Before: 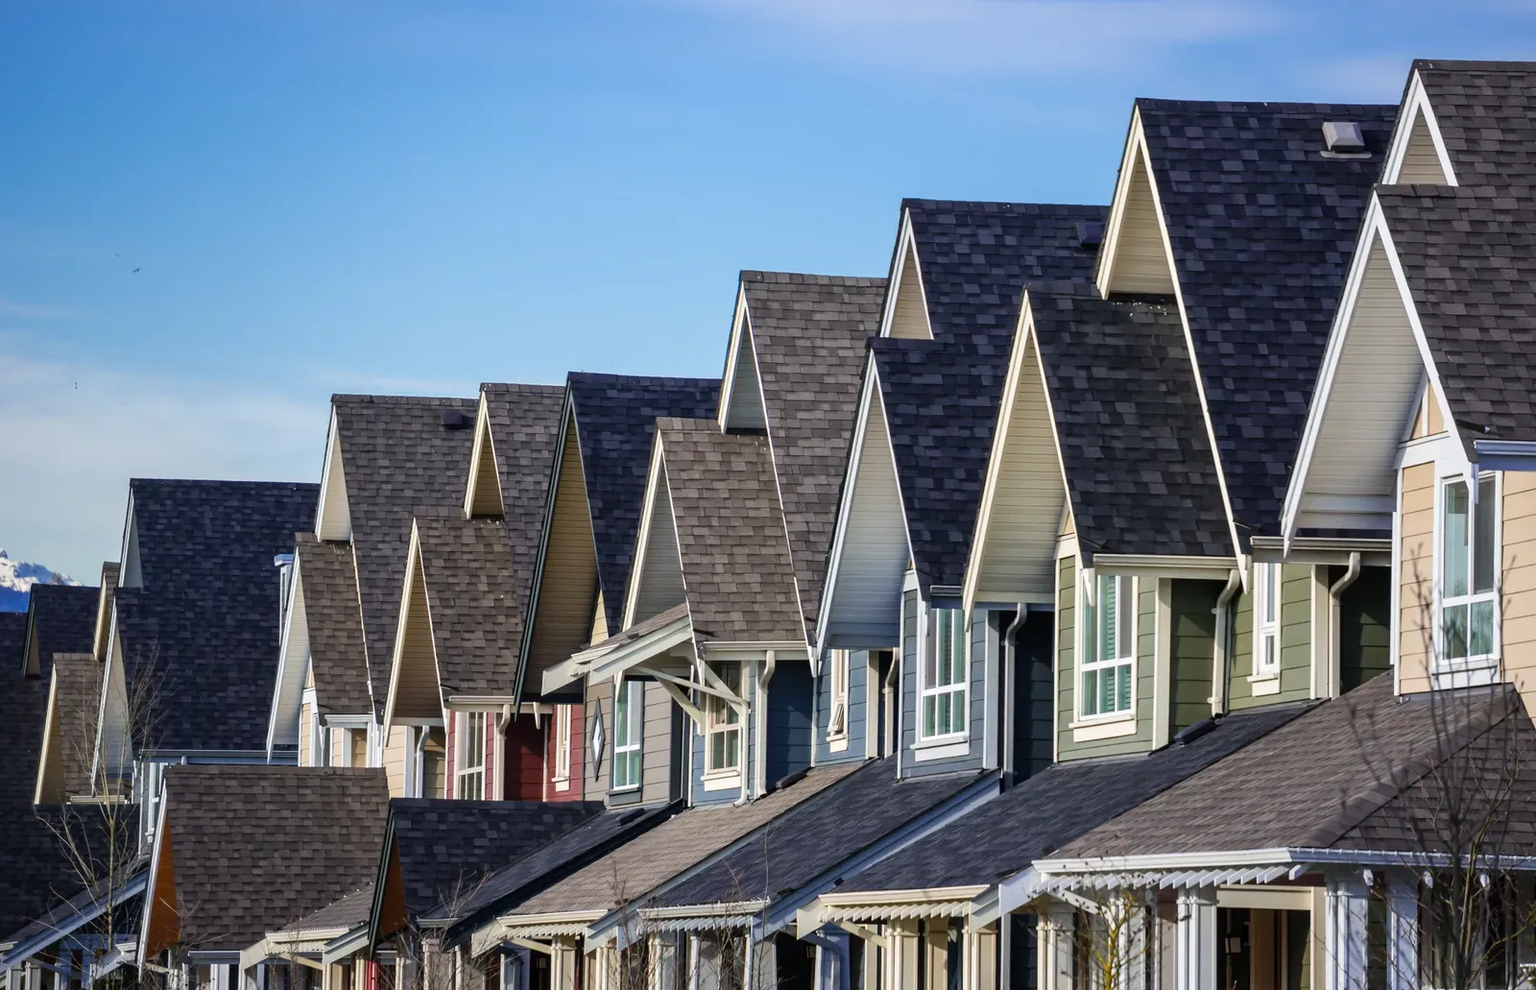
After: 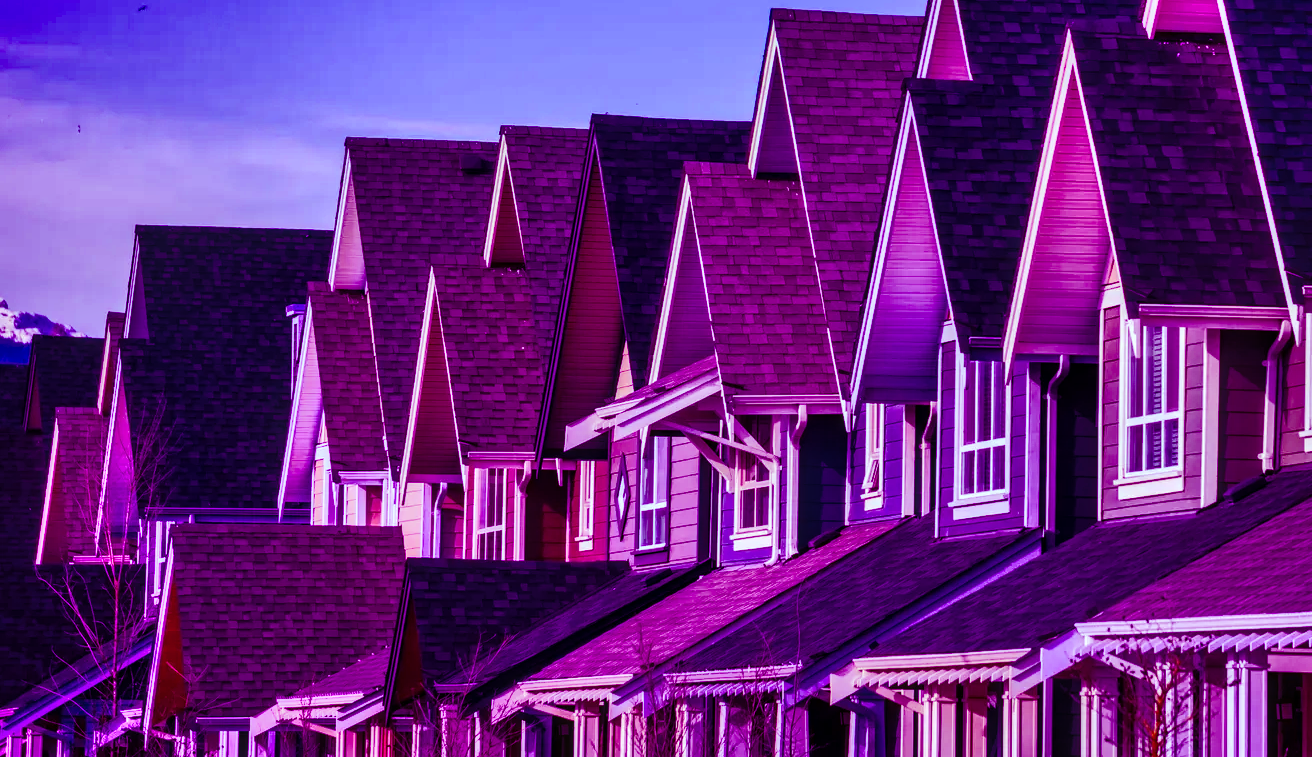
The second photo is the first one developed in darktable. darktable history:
color balance: mode lift, gamma, gain (sRGB), lift [1, 1, 0.101, 1]
tone equalizer: on, module defaults
crop: top 26.531%, right 17.959%
shadows and highlights: radius 100.41, shadows 50.55, highlights -64.36, highlights color adjustment 49.82%, soften with gaussian
white balance: red 0.954, blue 1.079
color balance rgb: linear chroma grading › shadows -8%, linear chroma grading › global chroma 10%, perceptual saturation grading › global saturation 2%, perceptual saturation grading › highlights -2%, perceptual saturation grading › mid-tones 4%, perceptual saturation grading › shadows 8%, perceptual brilliance grading › global brilliance 2%, perceptual brilliance grading › highlights -4%, global vibrance 16%, saturation formula JzAzBz (2021)
local contrast: on, module defaults
